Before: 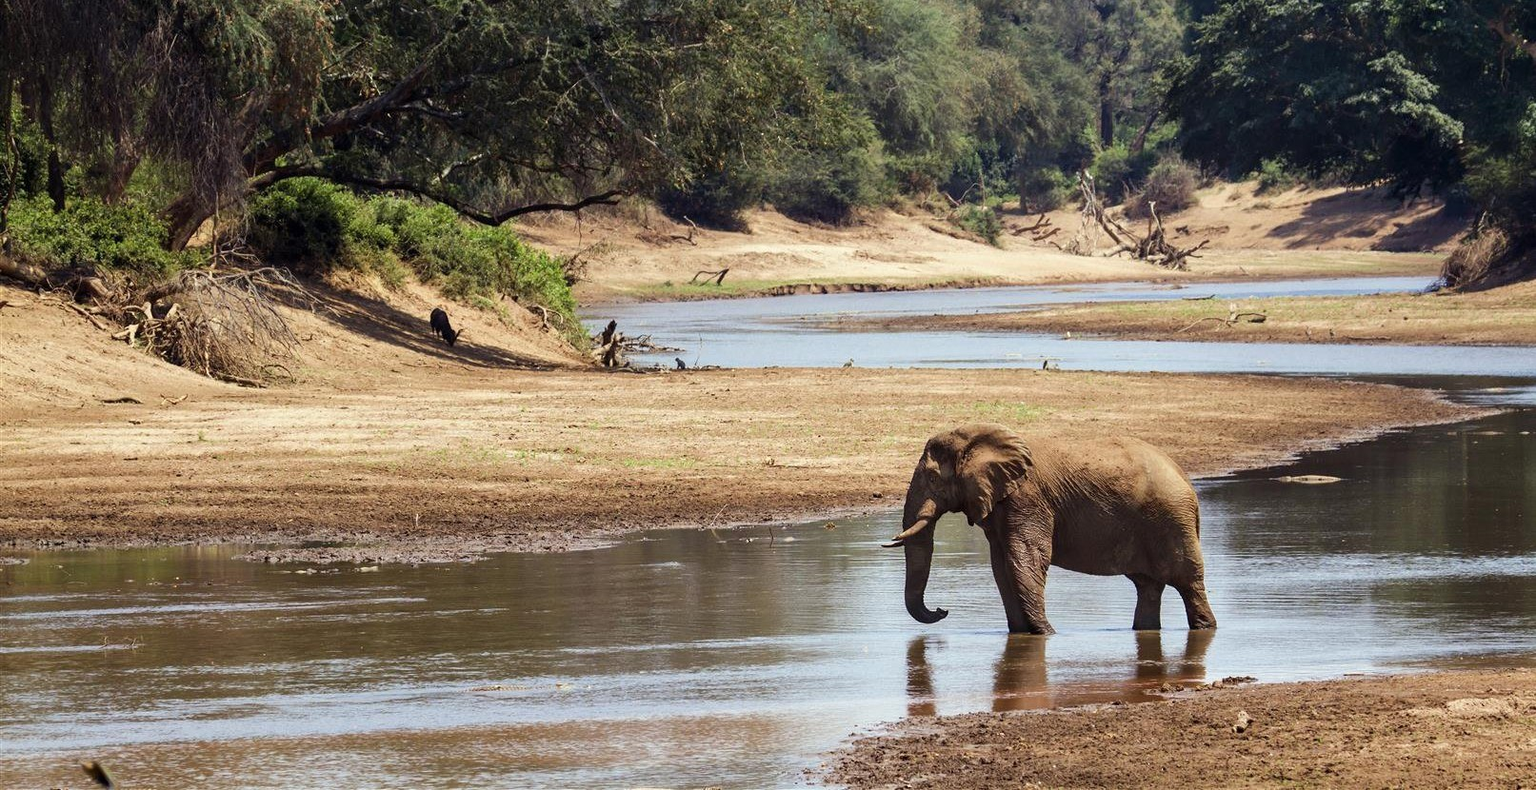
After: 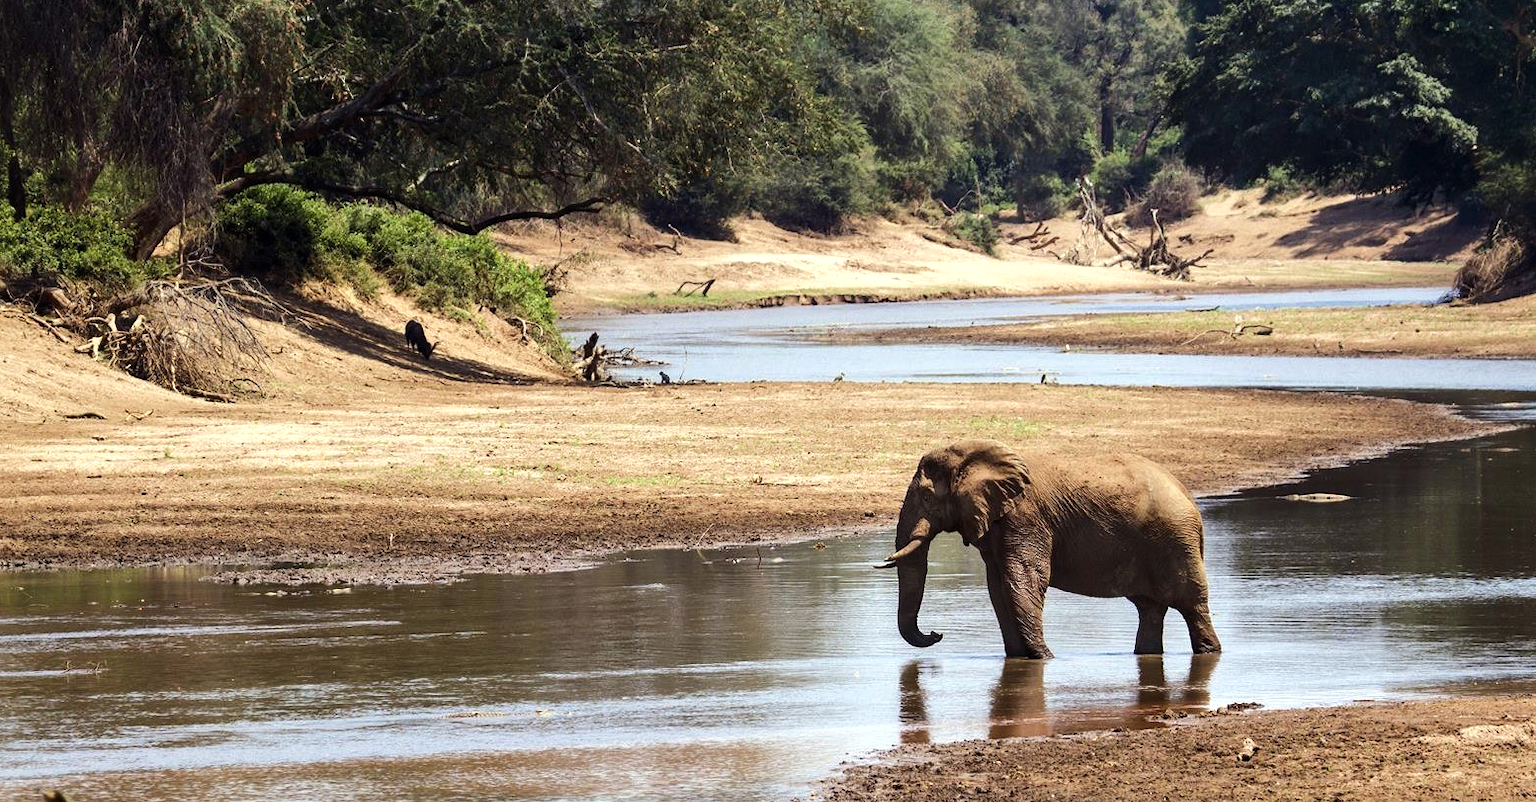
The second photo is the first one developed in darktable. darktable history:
tone equalizer: -8 EV -0.392 EV, -7 EV -0.399 EV, -6 EV -0.364 EV, -5 EV -0.262 EV, -3 EV 0.219 EV, -2 EV 0.305 EV, -1 EV 0.373 EV, +0 EV 0.388 EV, edges refinement/feathering 500, mask exposure compensation -1.57 EV, preserve details no
crop and rotate: left 2.627%, right 1.02%, bottom 2.143%
